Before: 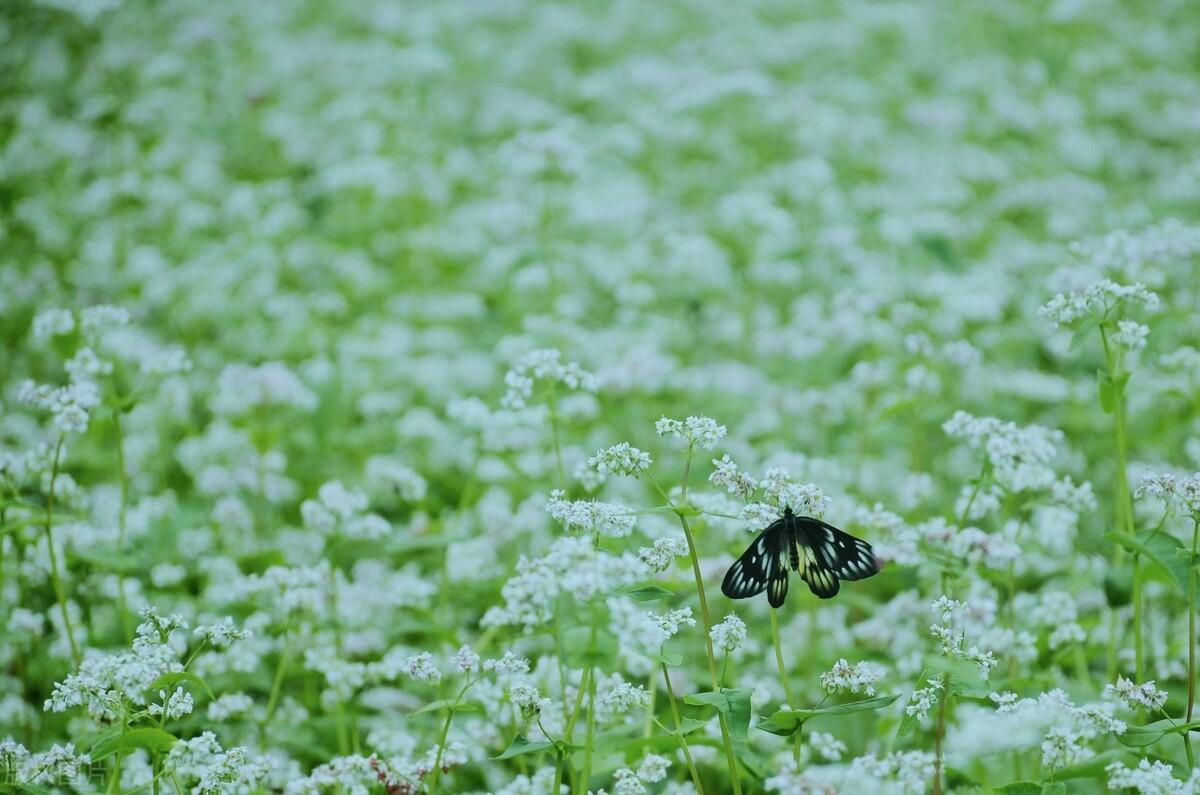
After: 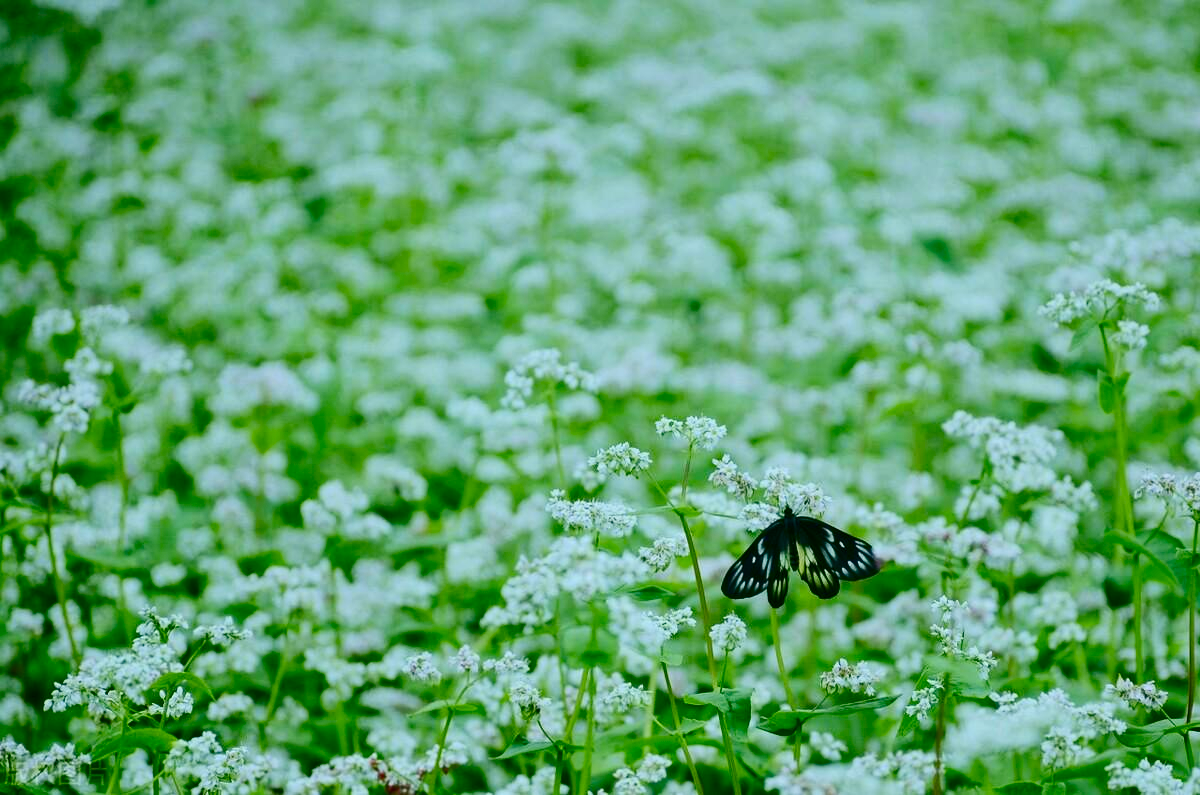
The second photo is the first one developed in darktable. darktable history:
contrast brightness saturation: contrast 0.19, brightness -0.11, saturation 0.21
color balance rgb: perceptual saturation grading › global saturation 20%, perceptual saturation grading › highlights -25%, perceptual saturation grading › shadows 50%
